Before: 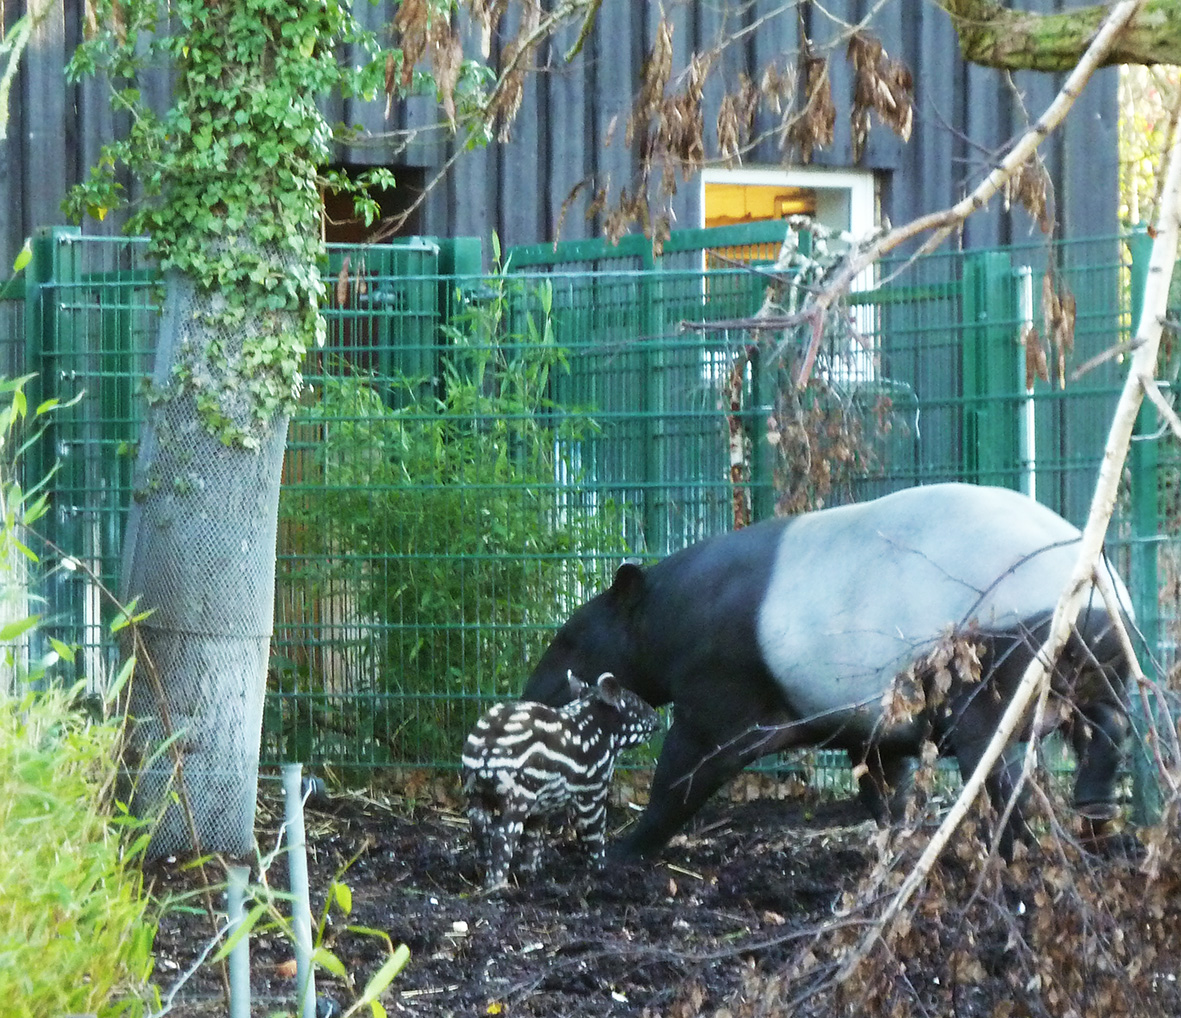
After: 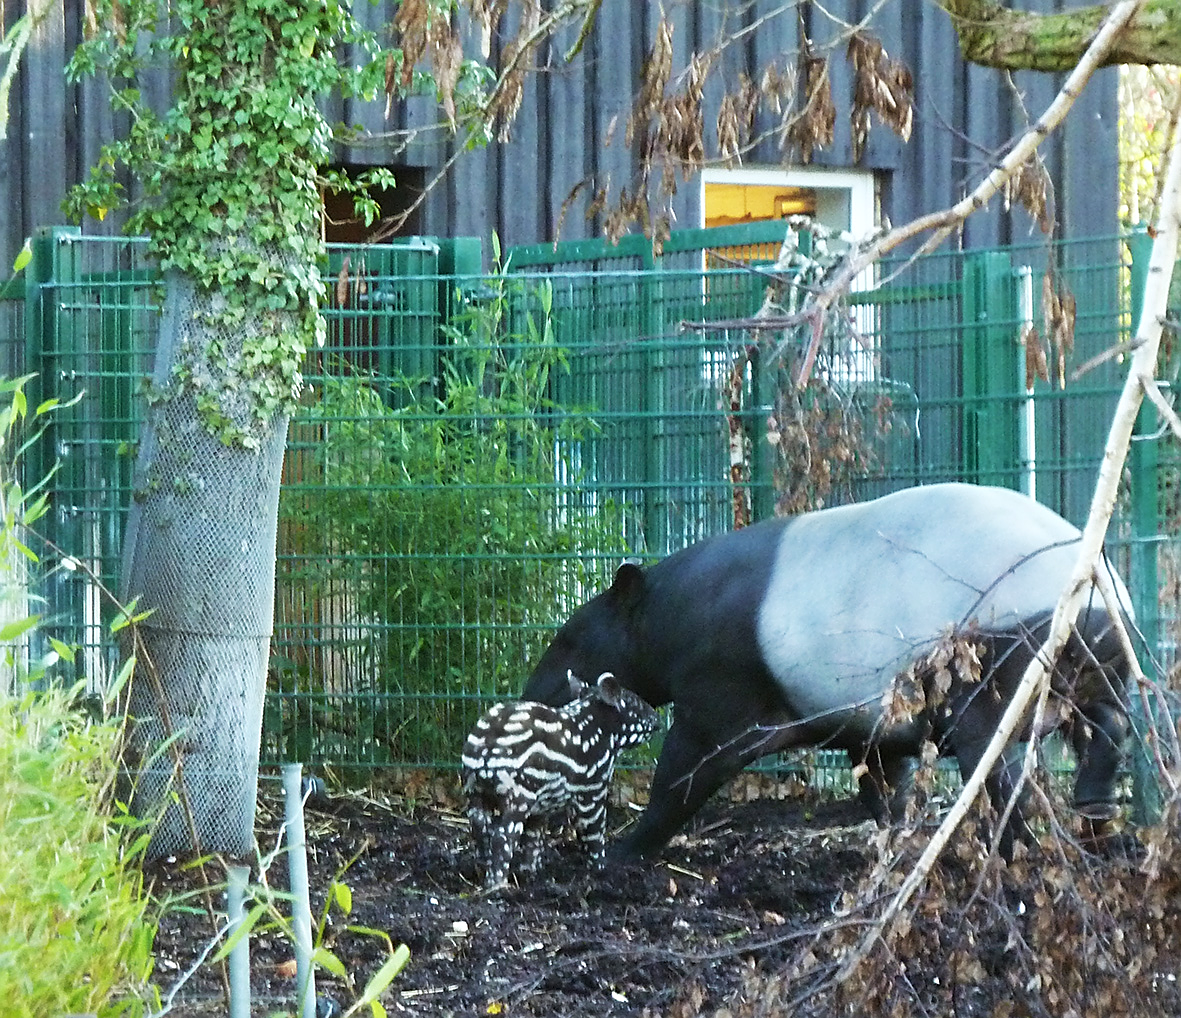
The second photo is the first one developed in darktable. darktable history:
white balance: red 0.986, blue 1.01
sharpen: on, module defaults
